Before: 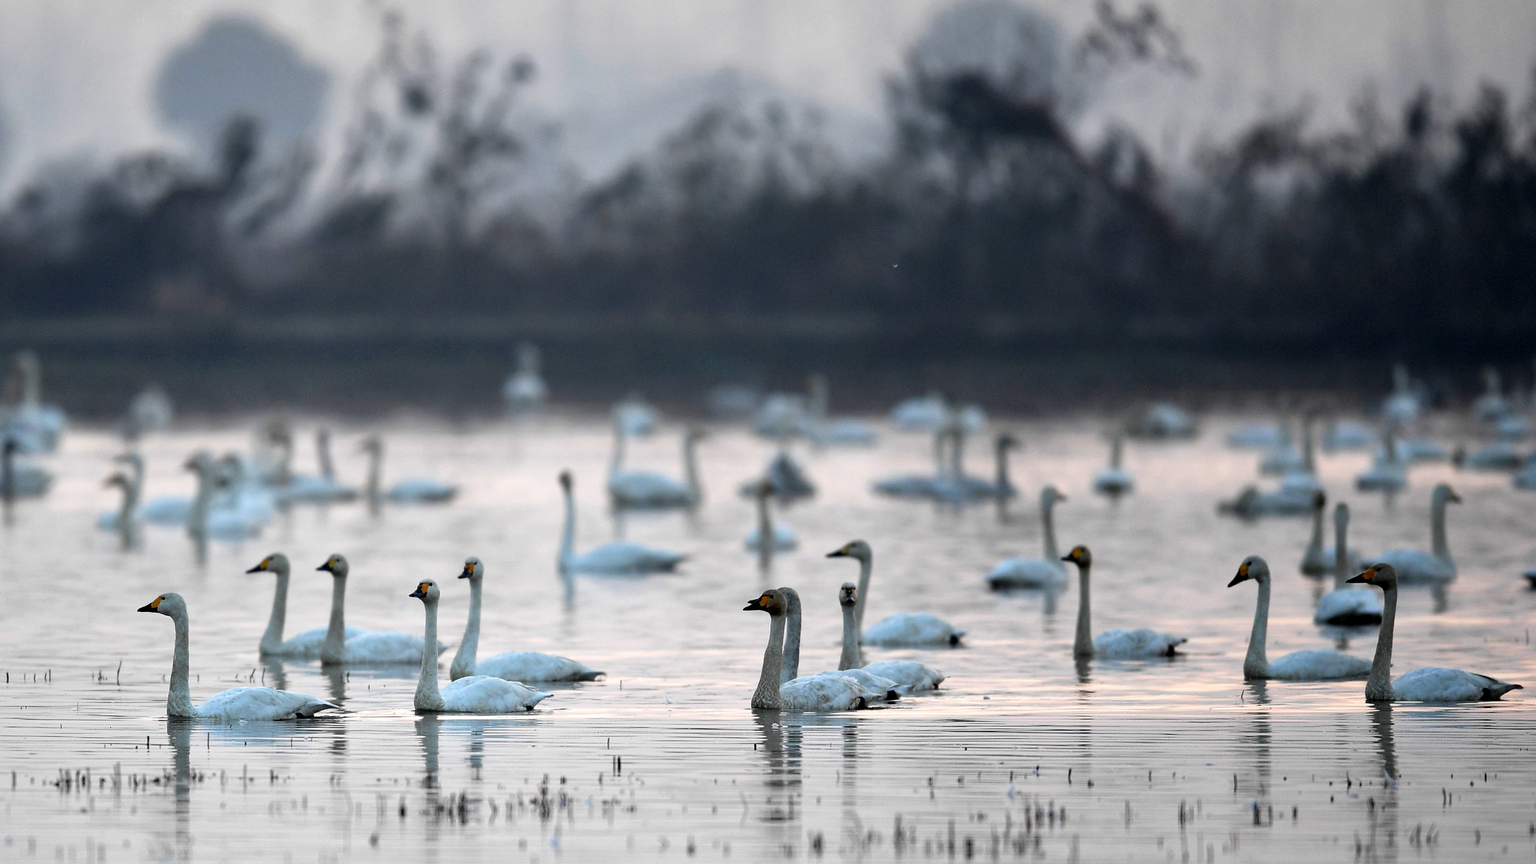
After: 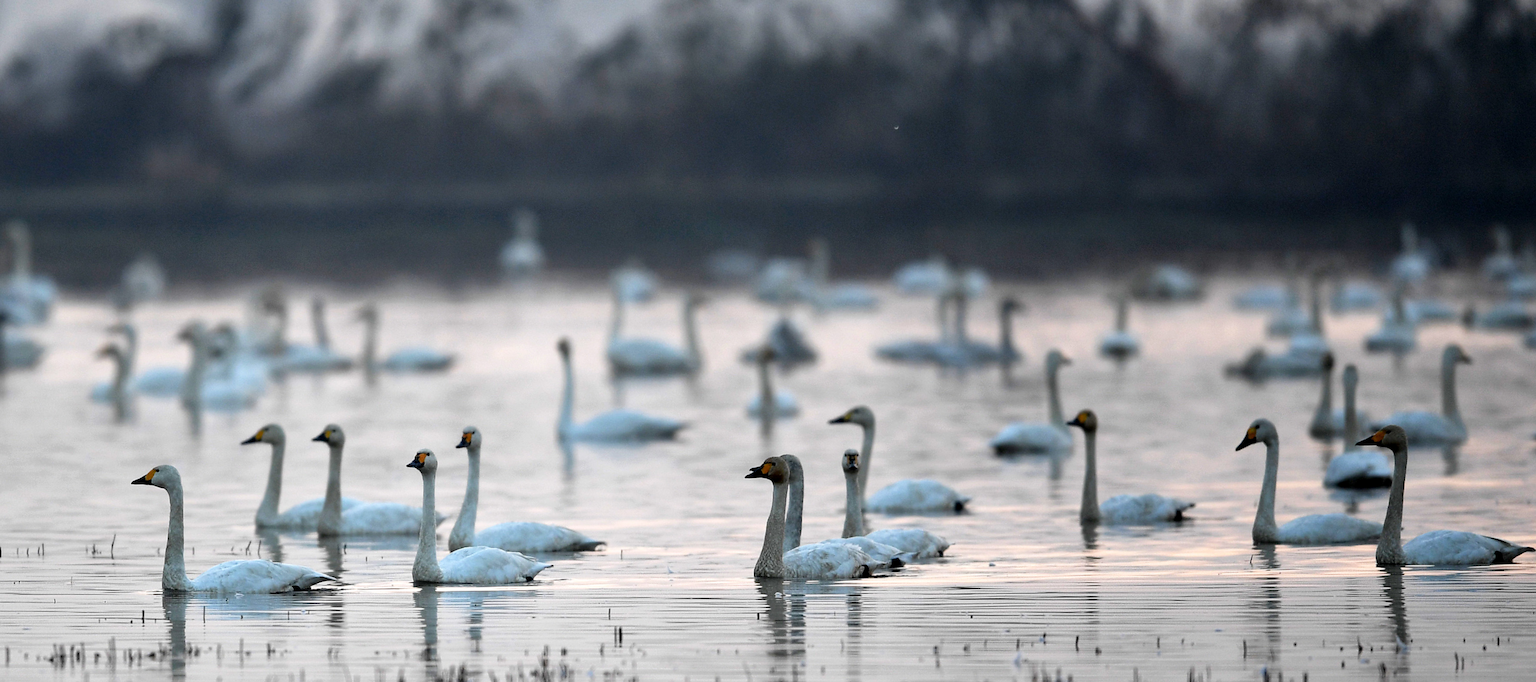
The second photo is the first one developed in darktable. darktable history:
white balance: emerald 1
rotate and perspective: rotation -0.45°, automatic cropping original format, crop left 0.008, crop right 0.992, crop top 0.012, crop bottom 0.988
crop and rotate: top 15.774%, bottom 5.506%
